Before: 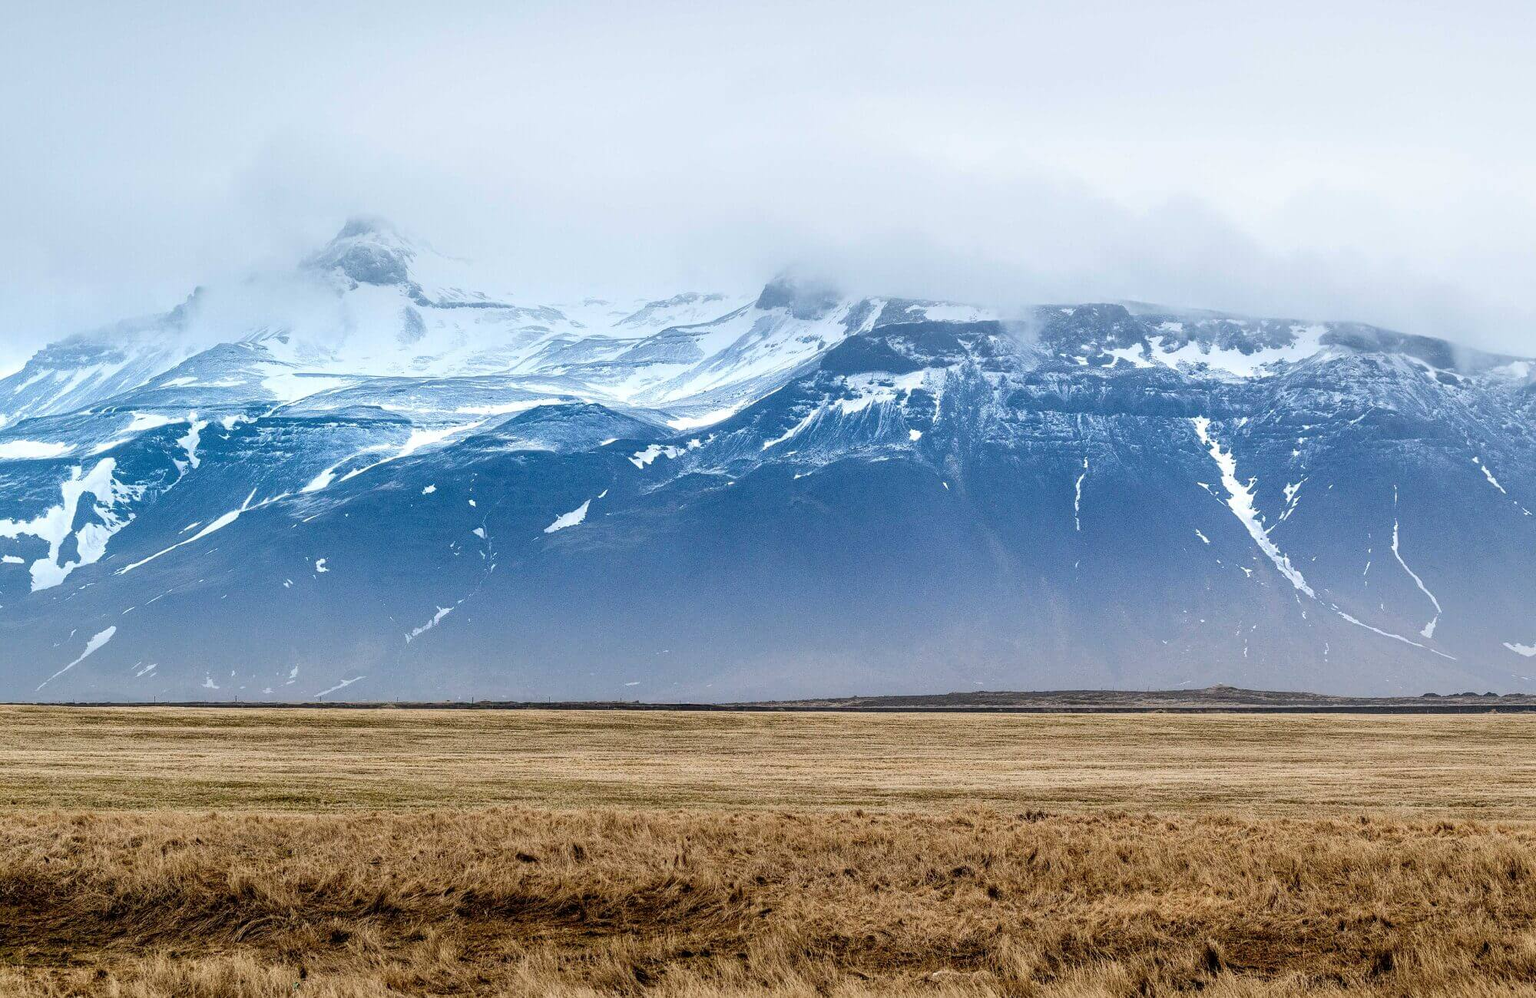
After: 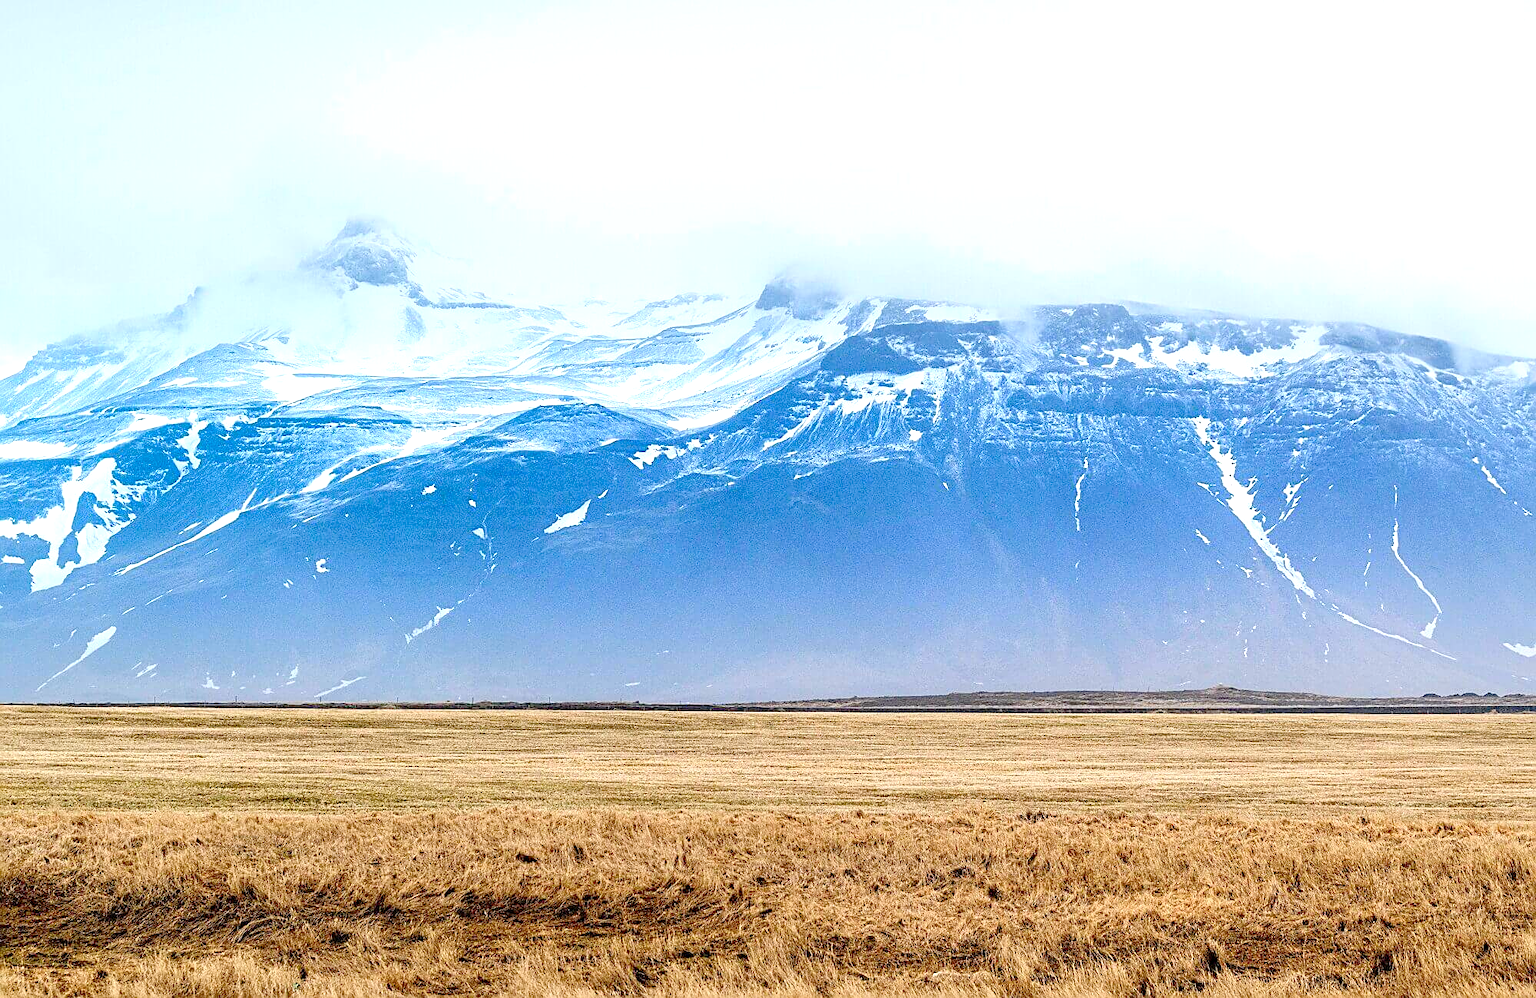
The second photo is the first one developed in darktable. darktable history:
exposure: black level correction 0.001, exposure 0.498 EV, compensate exposure bias true, compensate highlight preservation false
sharpen: on, module defaults
haze removal: compatibility mode true, adaptive false
levels: levels [0, 0.43, 0.984]
